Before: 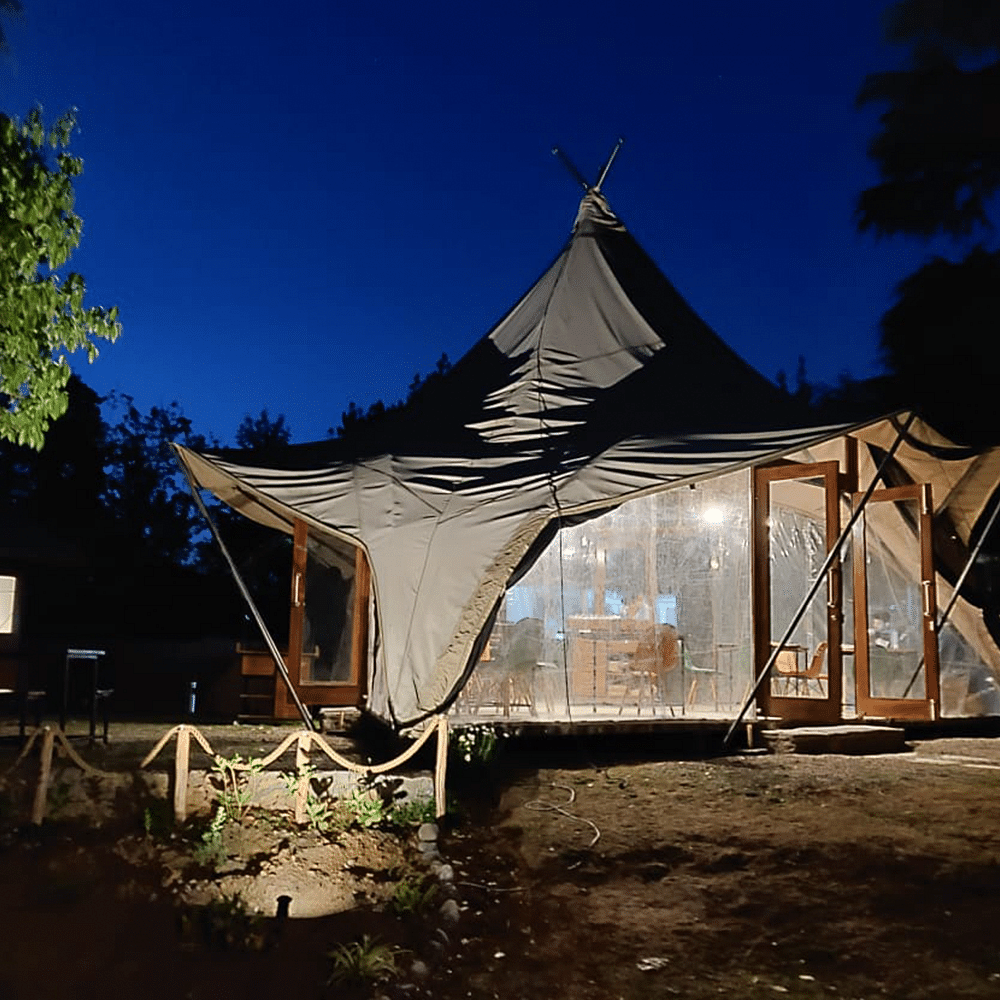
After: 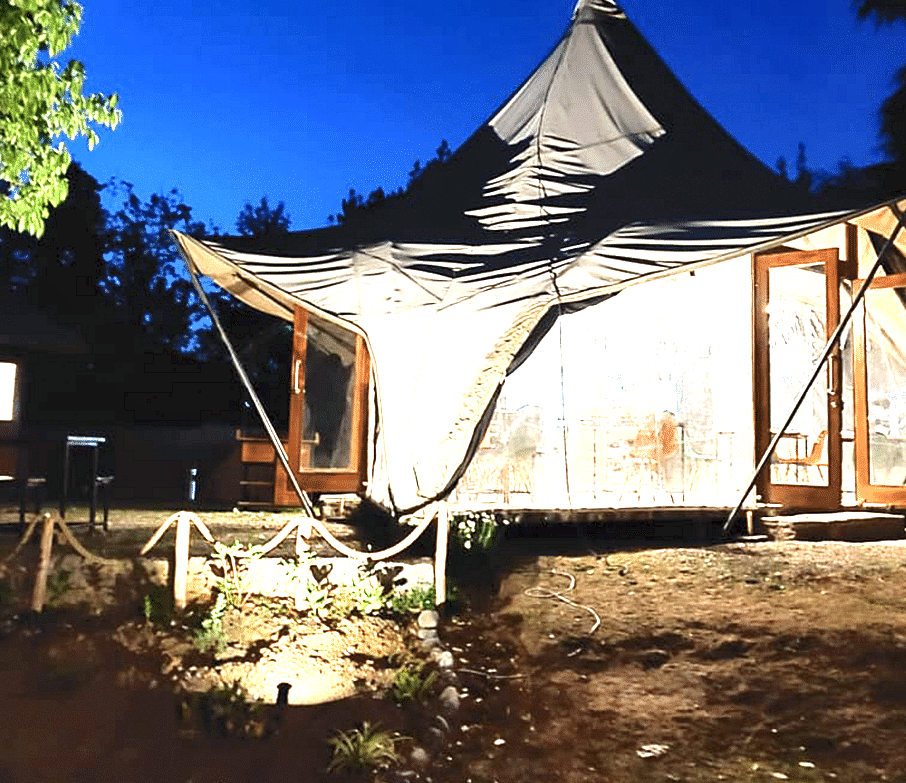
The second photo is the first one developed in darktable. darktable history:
crop: top 21.331%, right 9.319%, bottom 0.301%
exposure: black level correction 0, exposure 1.952 EV, compensate exposure bias true, compensate highlight preservation false
local contrast: highlights 105%, shadows 99%, detail 119%, midtone range 0.2
